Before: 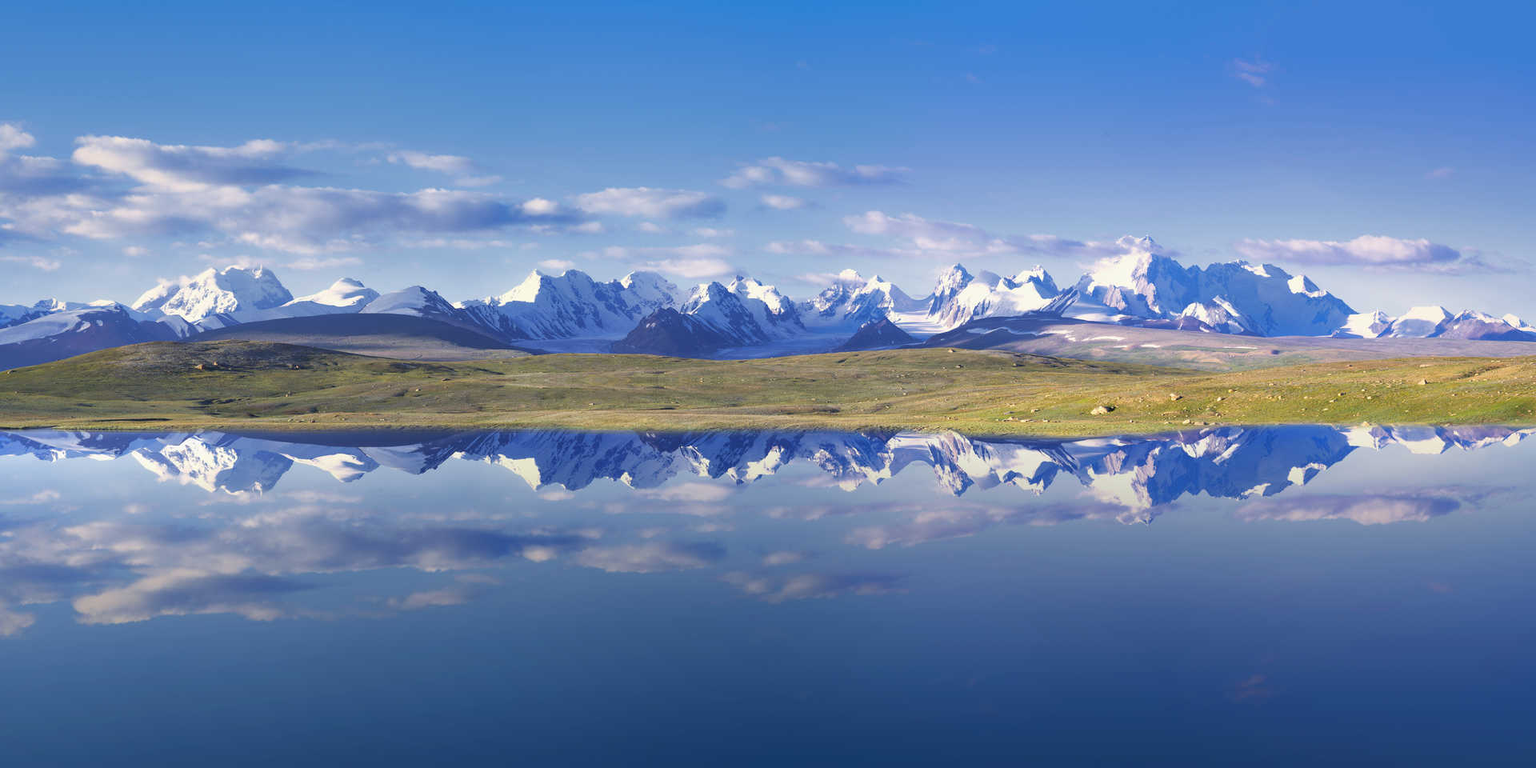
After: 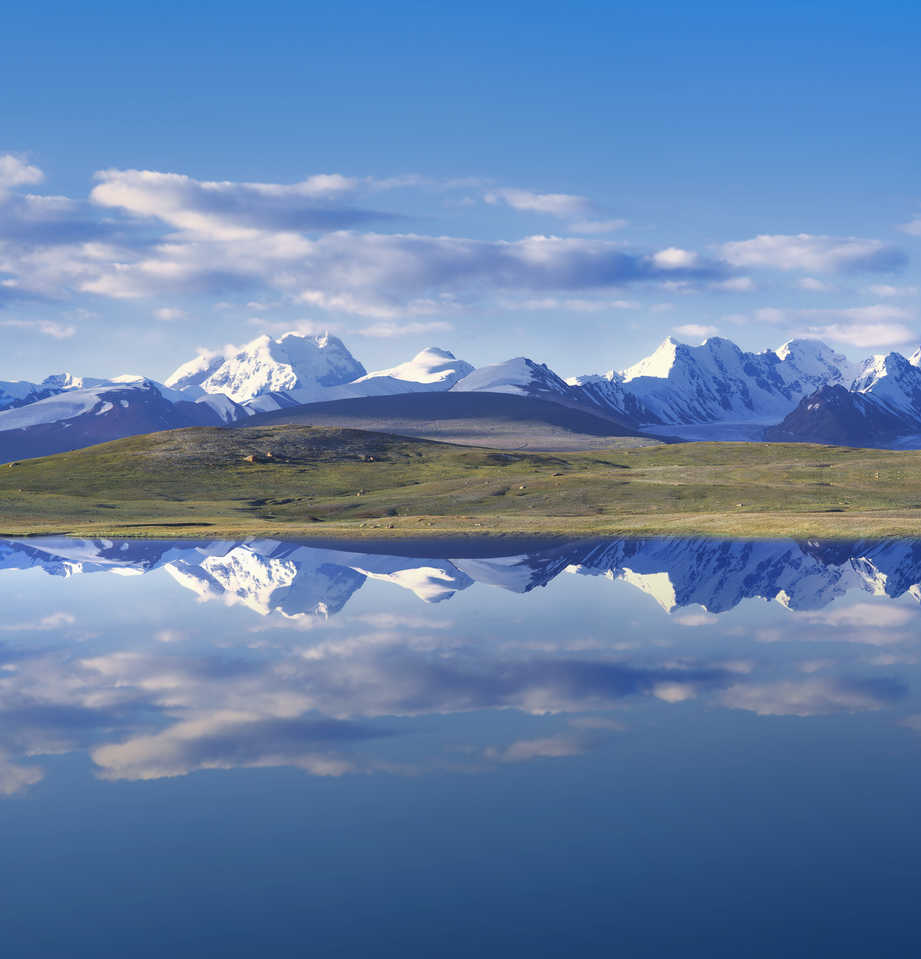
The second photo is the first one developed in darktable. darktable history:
crop and rotate: left 0.027%, top 0%, right 51.952%
tone equalizer: on, module defaults
